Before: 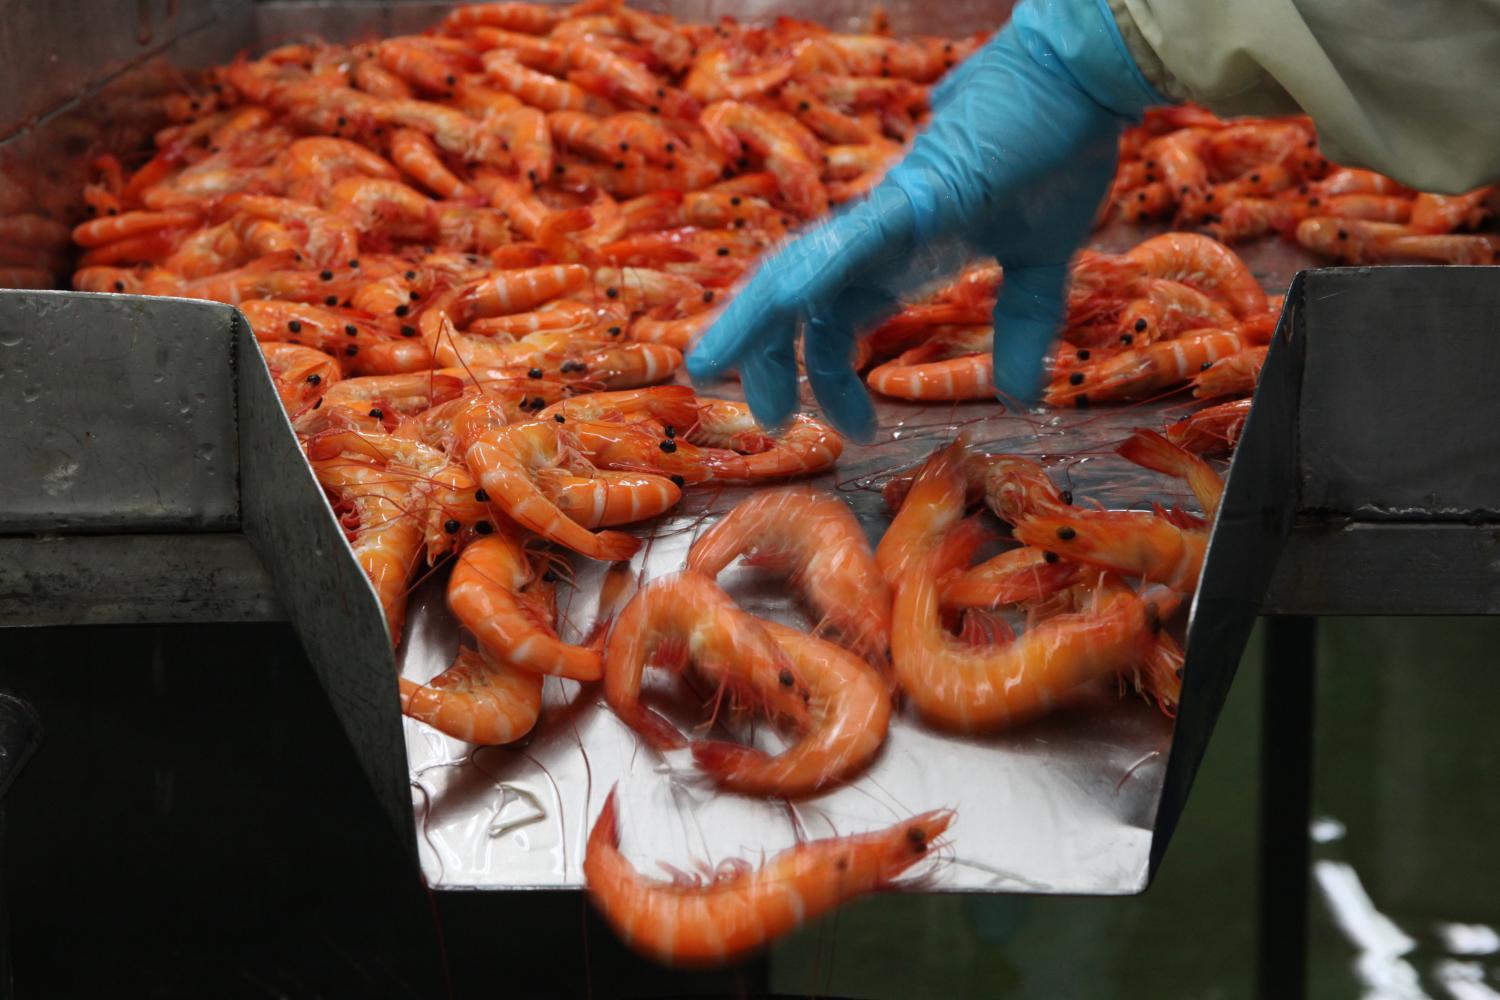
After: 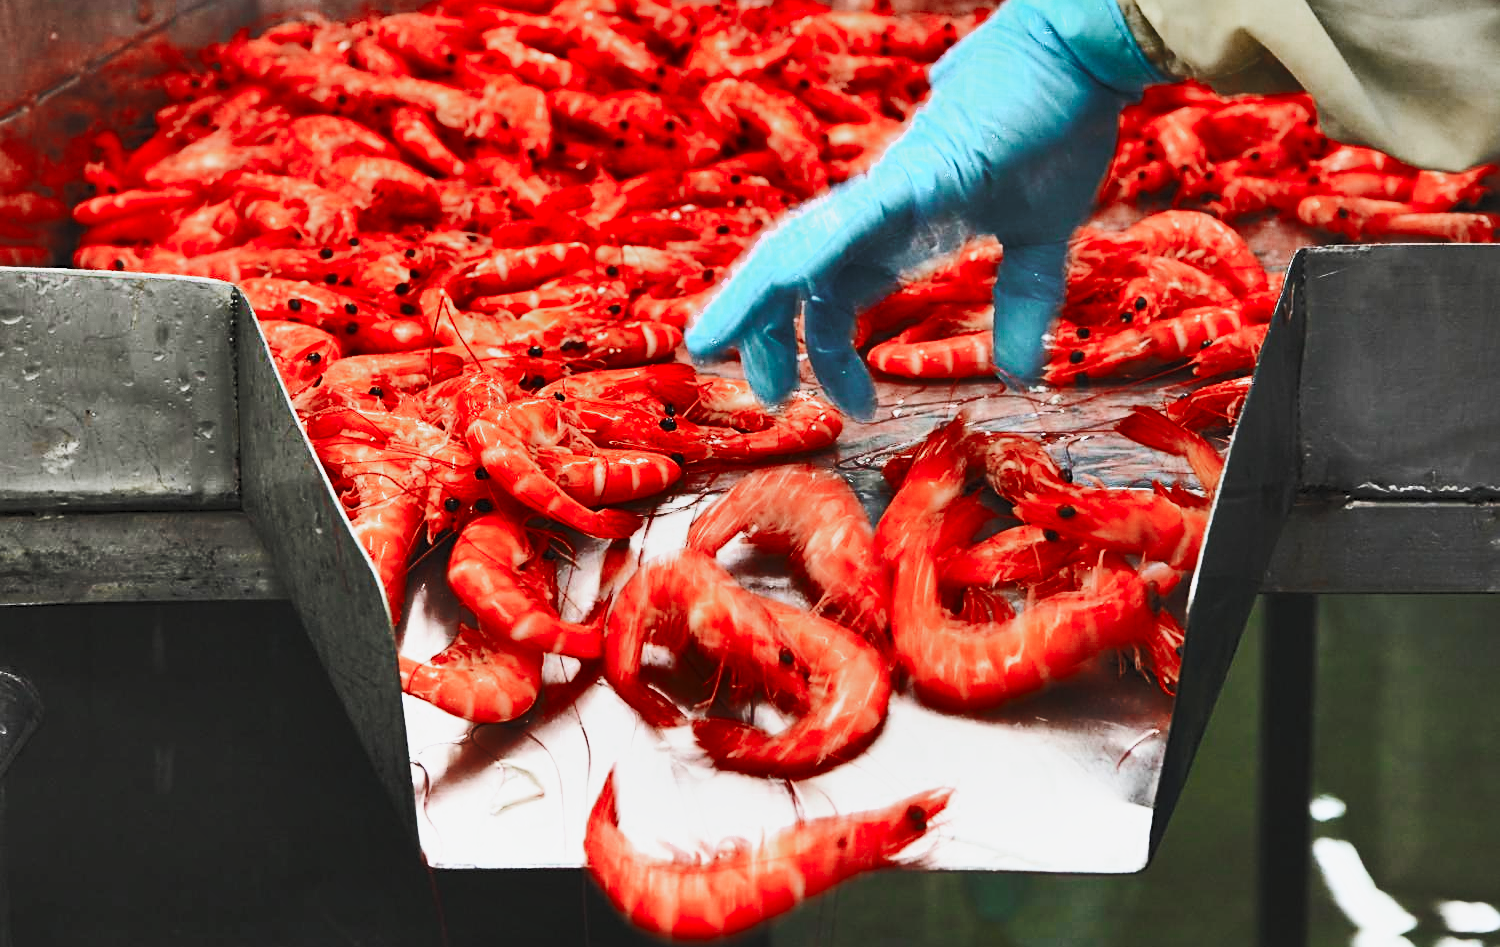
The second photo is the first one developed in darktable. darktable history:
contrast brightness saturation: contrast 0.395, brightness 0.522
crop and rotate: top 2.215%, bottom 3.023%
color zones: curves: ch0 [(0, 0.299) (0.25, 0.383) (0.456, 0.352) (0.736, 0.571)]; ch1 [(0, 0.63) (0.151, 0.568) (0.254, 0.416) (0.47, 0.558) (0.732, 0.37) (0.909, 0.492)]; ch2 [(0.004, 0.604) (0.158, 0.443) (0.257, 0.403) (0.761, 0.468)]
exposure: exposure 0.2 EV, compensate exposure bias true, compensate highlight preservation false
base curve: curves: ch0 [(0, 0) (0.032, 0.037) (0.105, 0.228) (0.435, 0.76) (0.856, 0.983) (1, 1)], preserve colors none
shadows and highlights: white point adjustment -3.66, highlights -63.85, soften with gaussian
sharpen: on, module defaults
